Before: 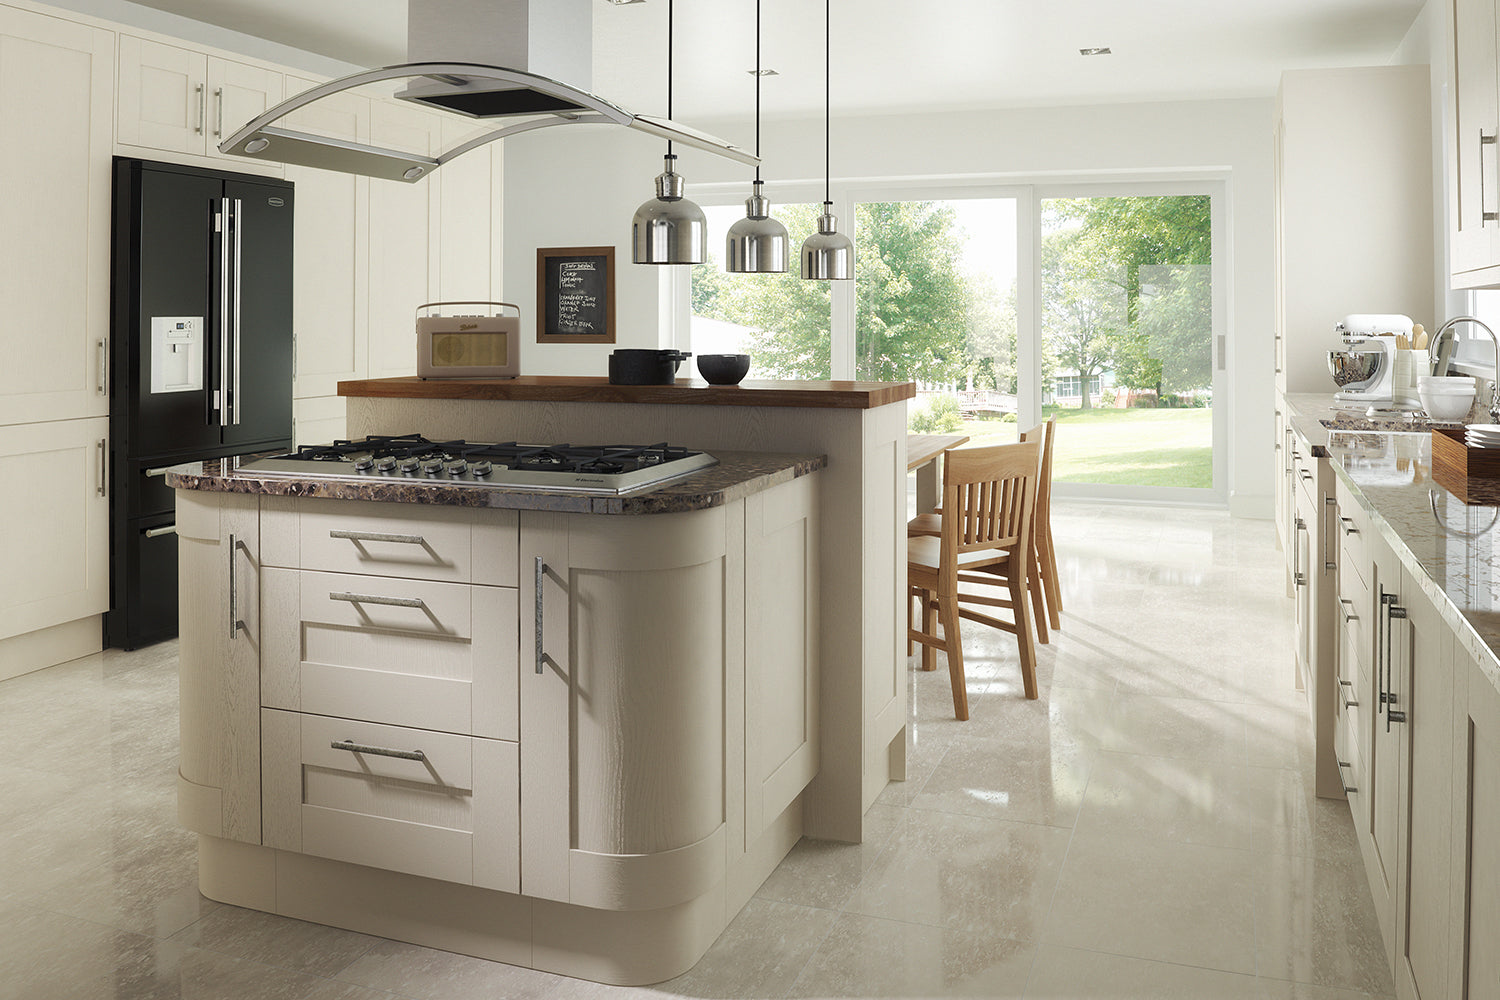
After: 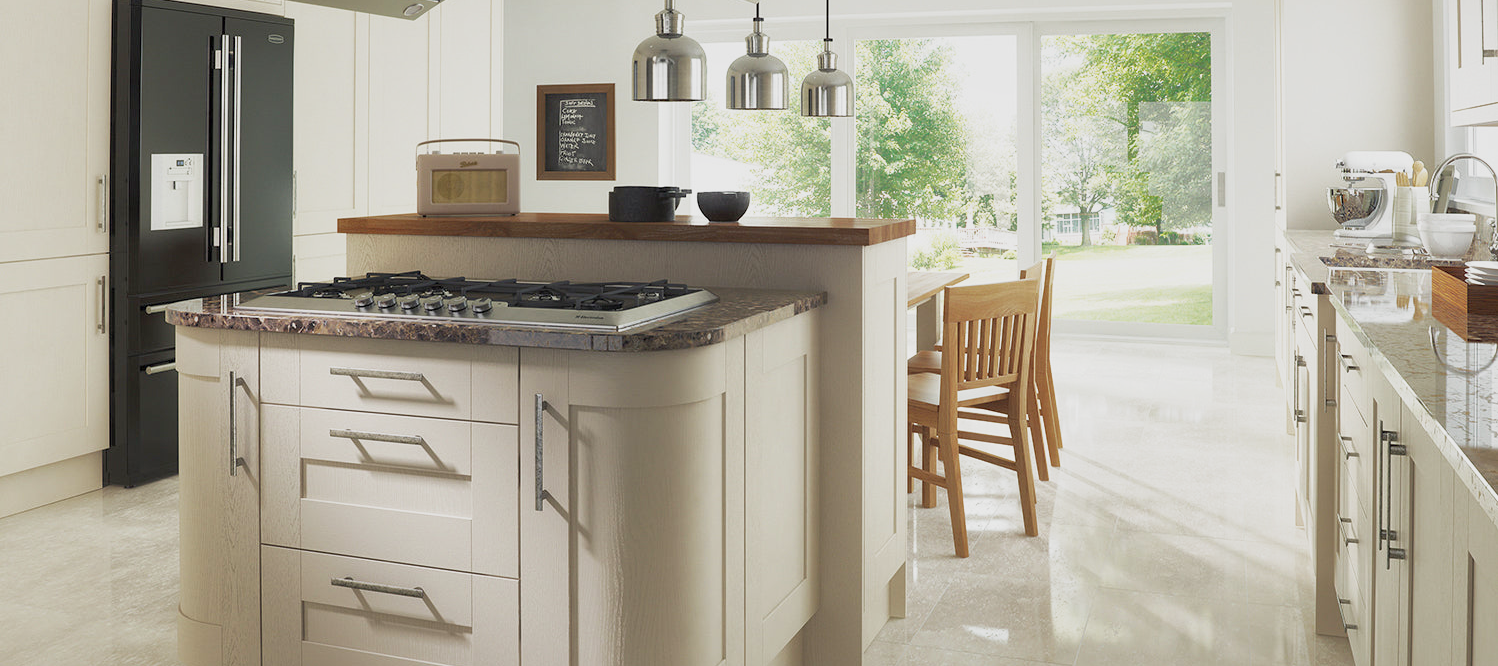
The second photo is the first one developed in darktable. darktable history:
base curve: curves: ch0 [(0, 0) (0.088, 0.125) (0.176, 0.251) (0.354, 0.501) (0.613, 0.749) (1, 0.877)], preserve colors none
crop: top 16.385%, bottom 16.728%
color calibration: gray › normalize channels true, illuminant same as pipeline (D50), adaptation none (bypass), x 0.332, y 0.334, temperature 5023.13 K, gamut compression 0.01
shadows and highlights: on, module defaults
